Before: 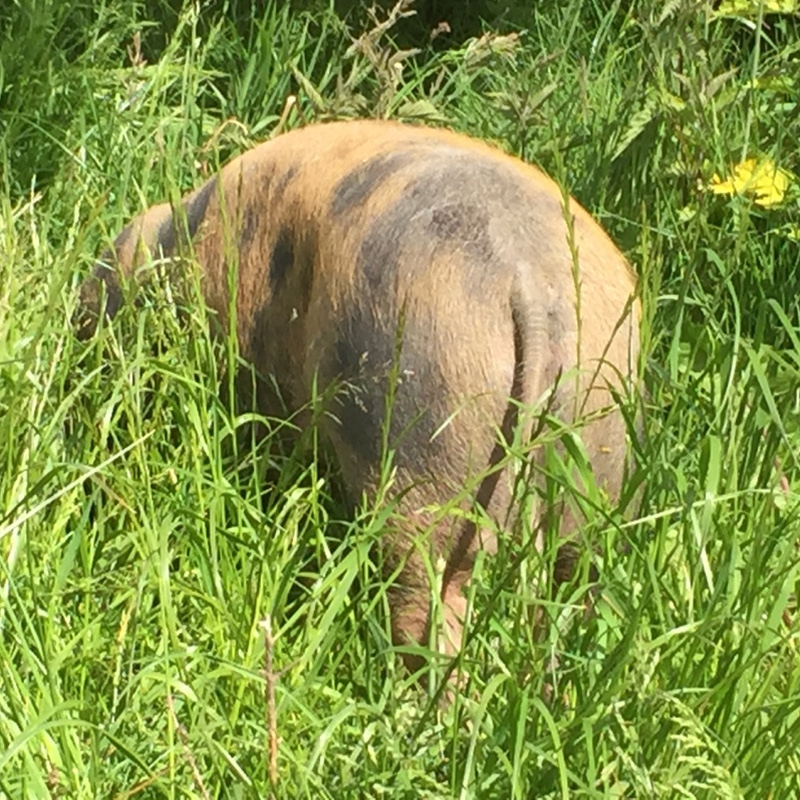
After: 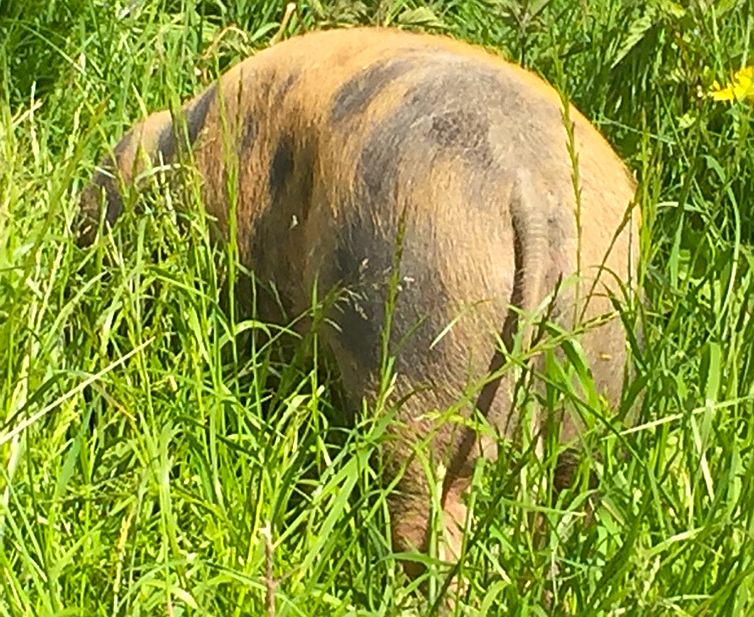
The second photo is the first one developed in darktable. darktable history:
crop and rotate: angle 0.03°, top 11.643%, right 5.651%, bottom 11.189%
sharpen: on, module defaults
color calibration: output colorfulness [0, 0.315, 0, 0], x 0.341, y 0.355, temperature 5166 K
